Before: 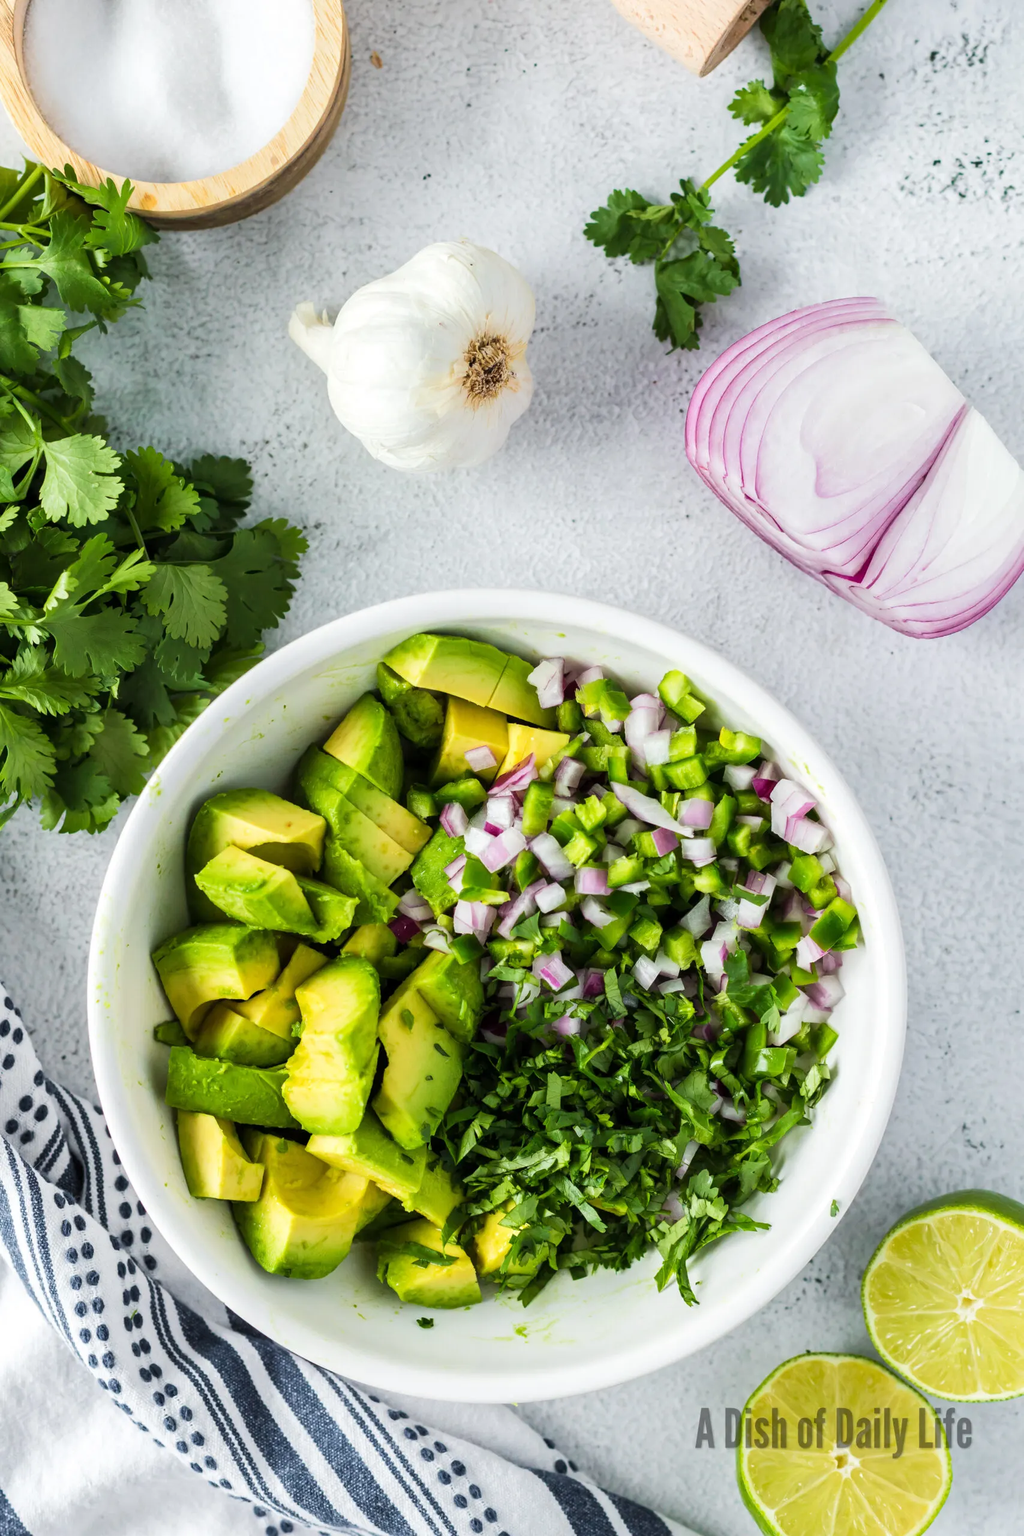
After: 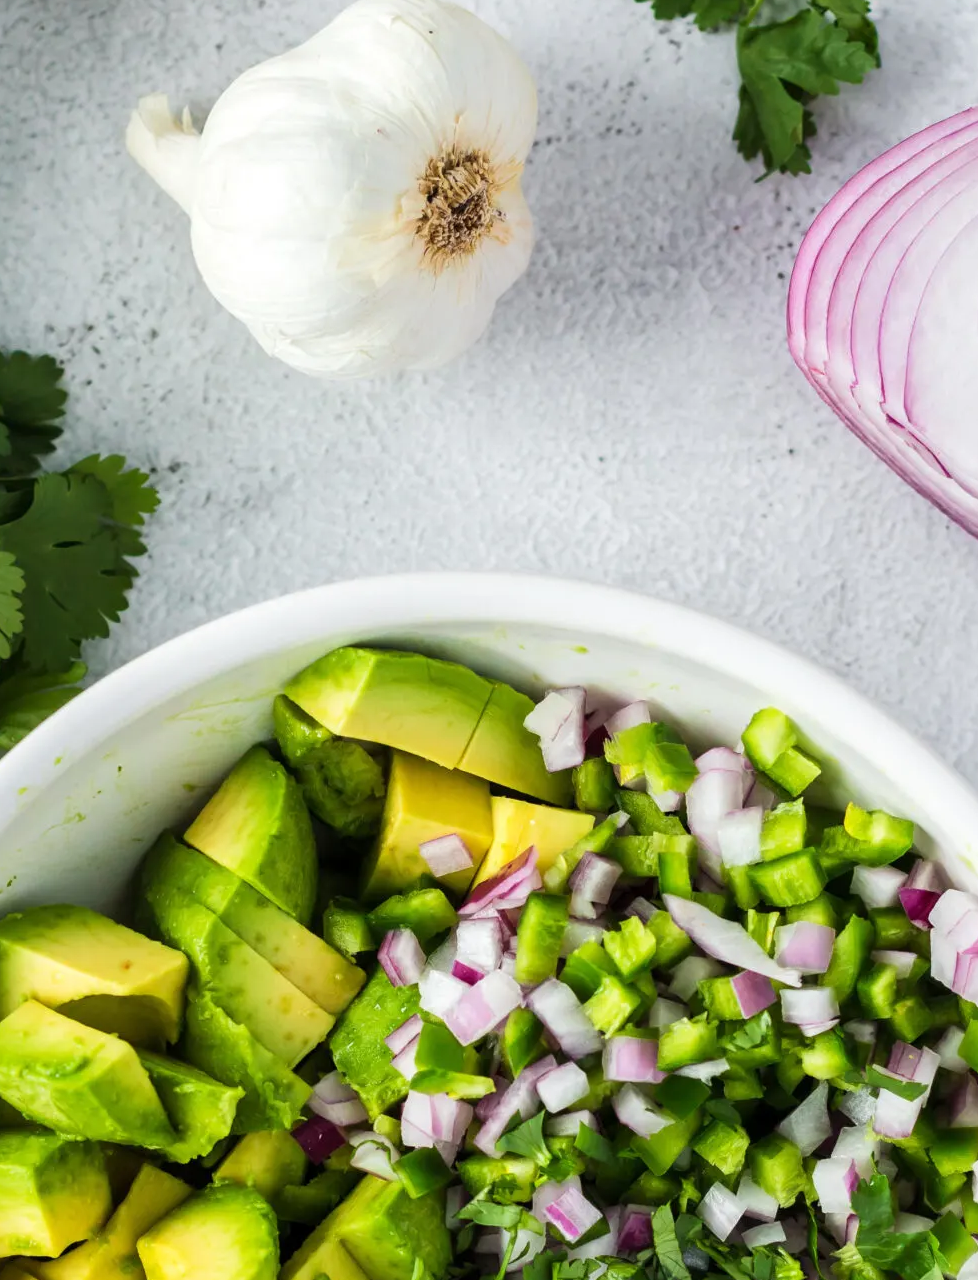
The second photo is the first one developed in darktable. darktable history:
crop: left 20.803%, top 15.978%, right 21.859%, bottom 33.998%
